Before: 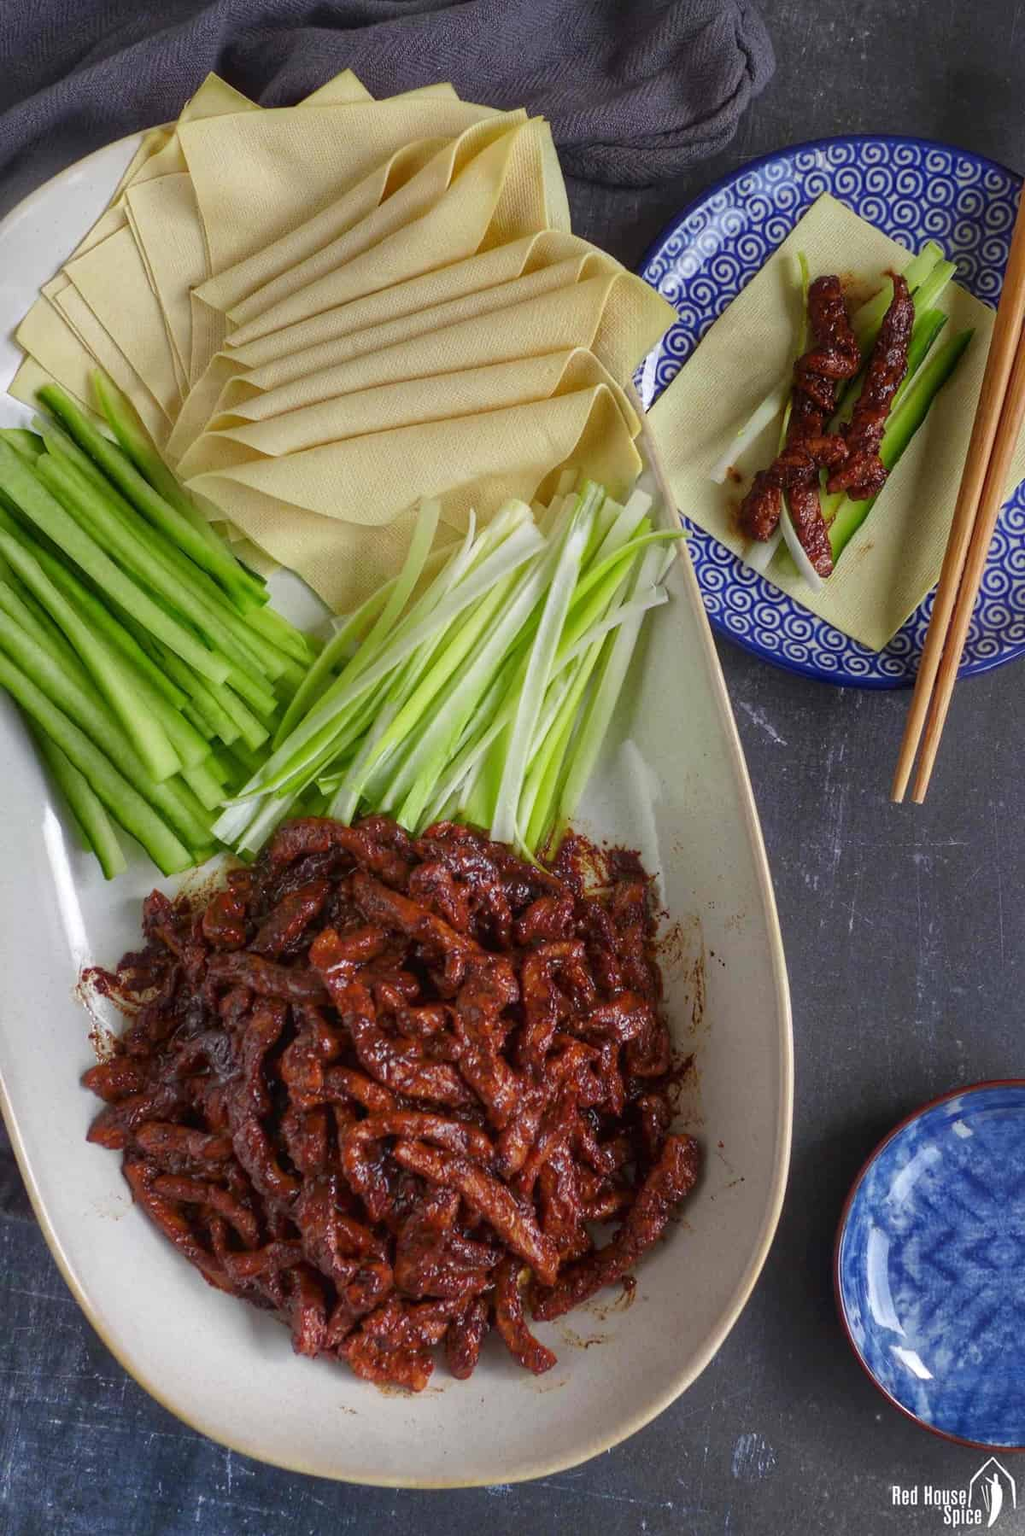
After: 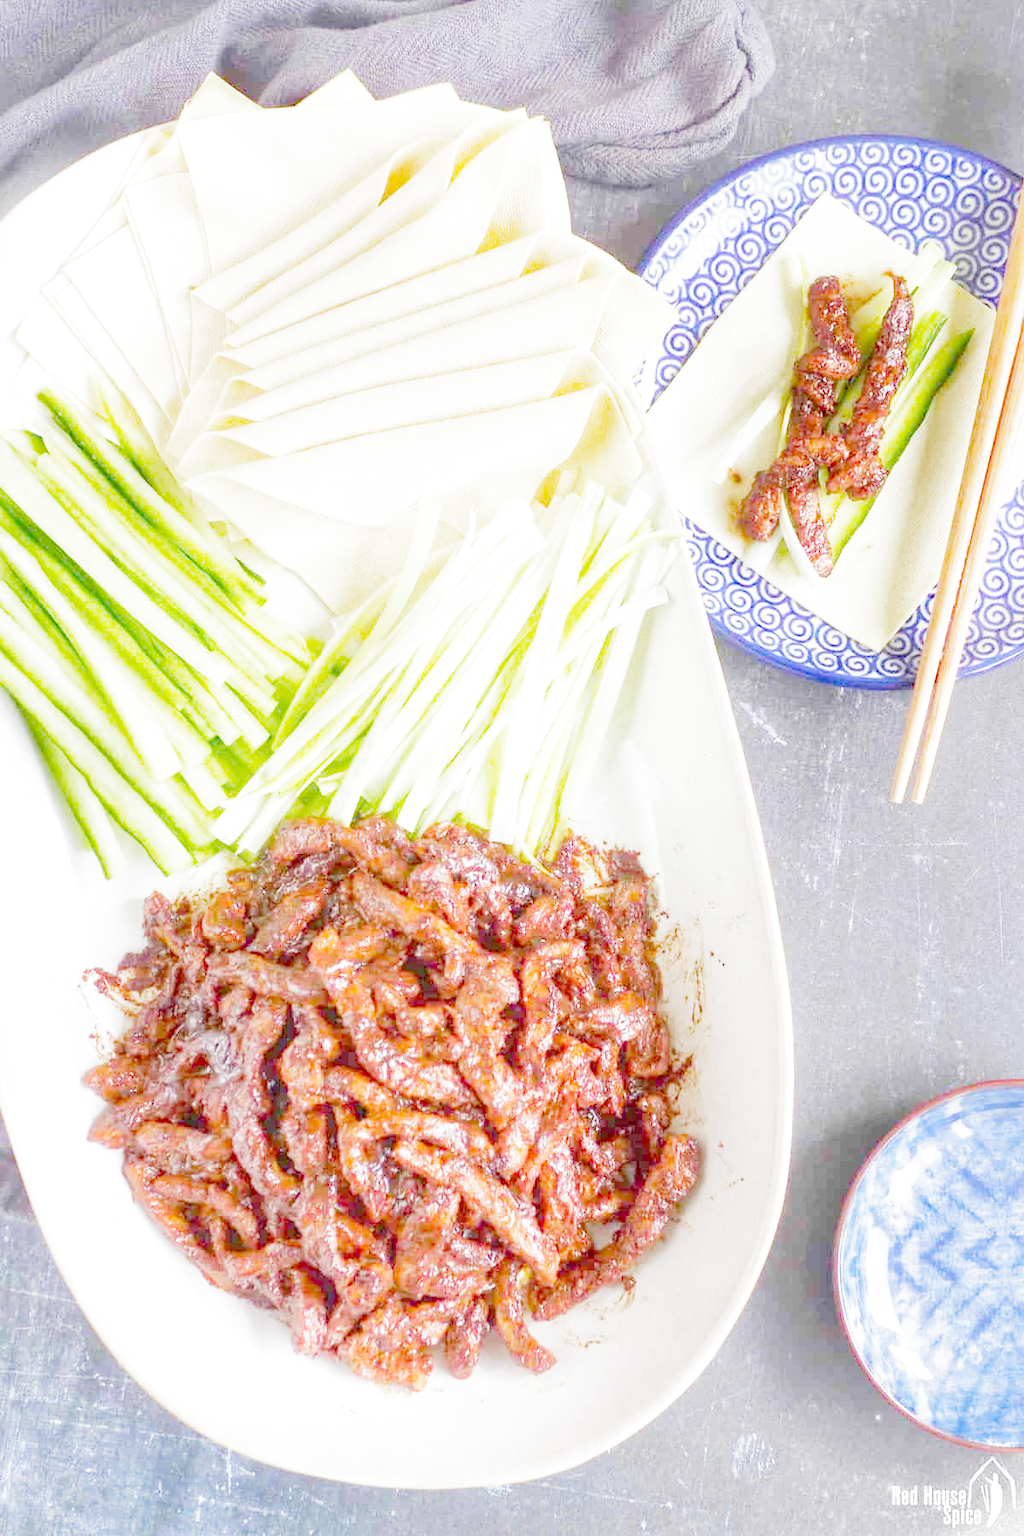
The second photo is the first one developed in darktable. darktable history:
filmic rgb: middle gray luminance 12.74%, black relative exposure -10.13 EV, white relative exposure 3.47 EV, threshold 6 EV, target black luminance 0%, hardness 5.74, latitude 44.69%, contrast 1.221, highlights saturation mix 5%, shadows ↔ highlights balance 26.78%, add noise in highlights 0, preserve chrominance no, color science v3 (2019), use custom middle-gray values true, iterations of high-quality reconstruction 0, contrast in highlights soft, enable highlight reconstruction true
exposure: exposure 0.6 EV, compensate highlight preservation false
color balance: output saturation 110%
